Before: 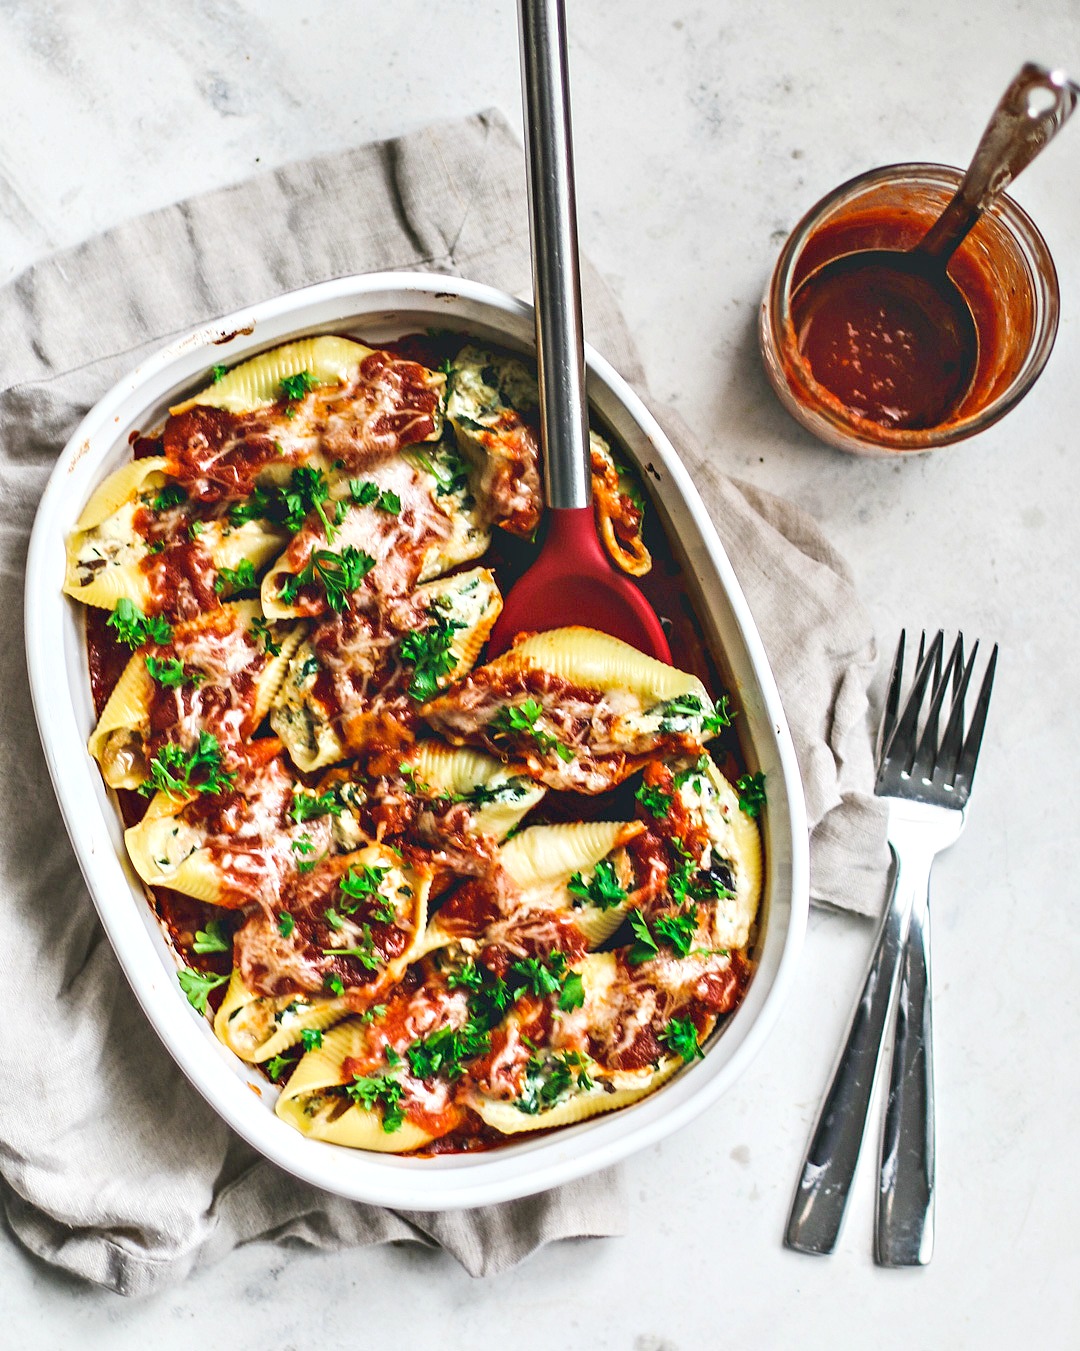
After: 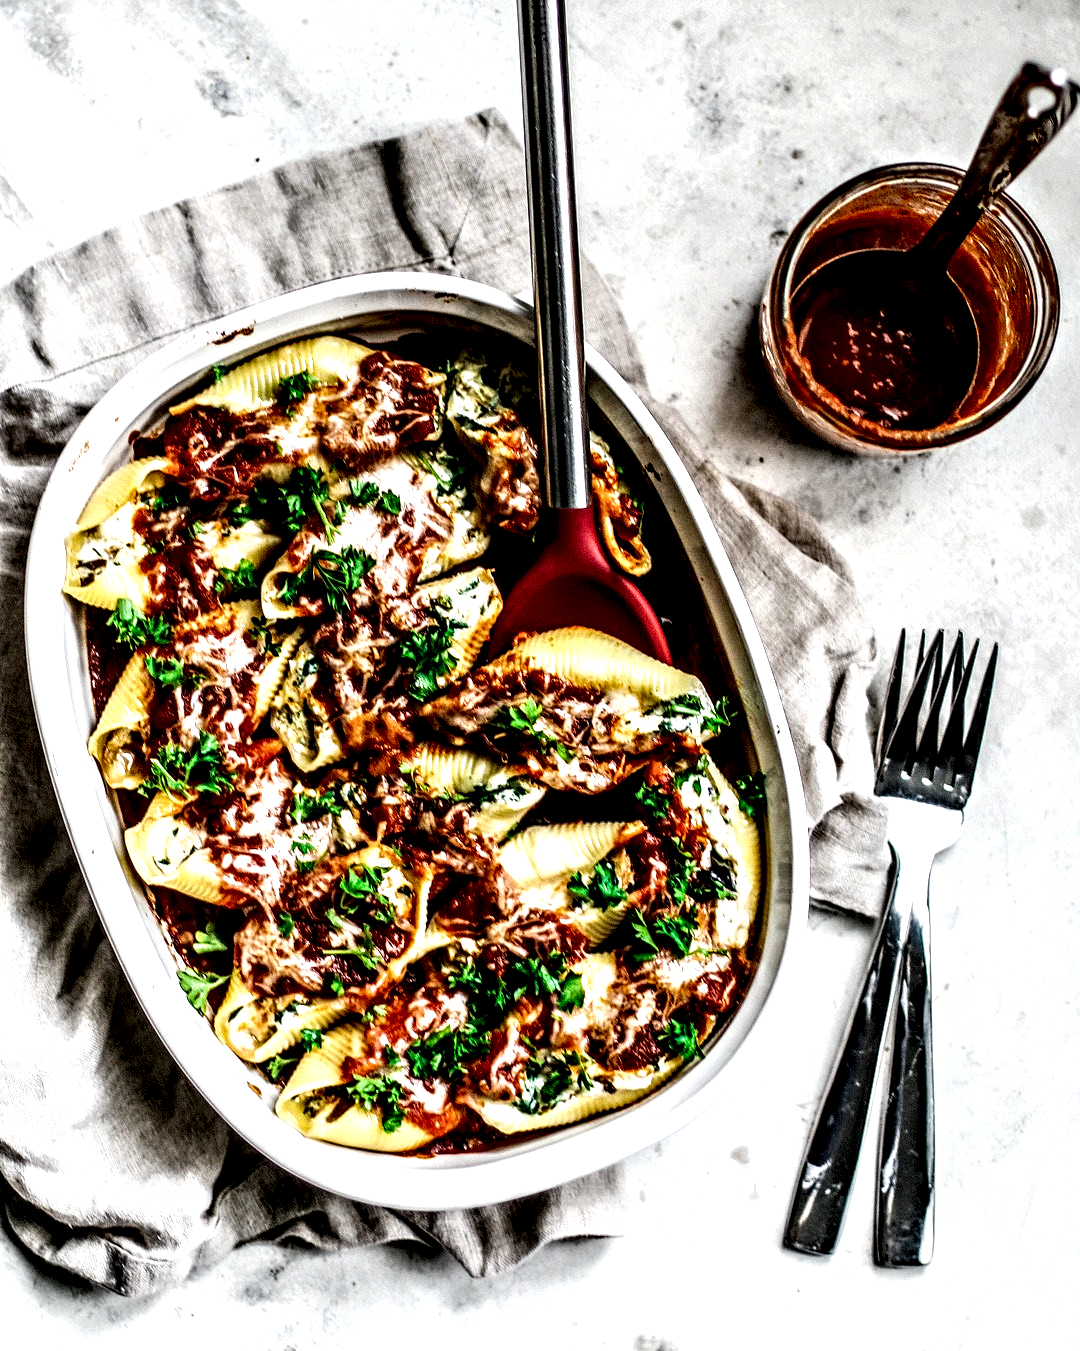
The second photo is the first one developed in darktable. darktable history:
local contrast: highlights 119%, shadows 44%, detail 293%
